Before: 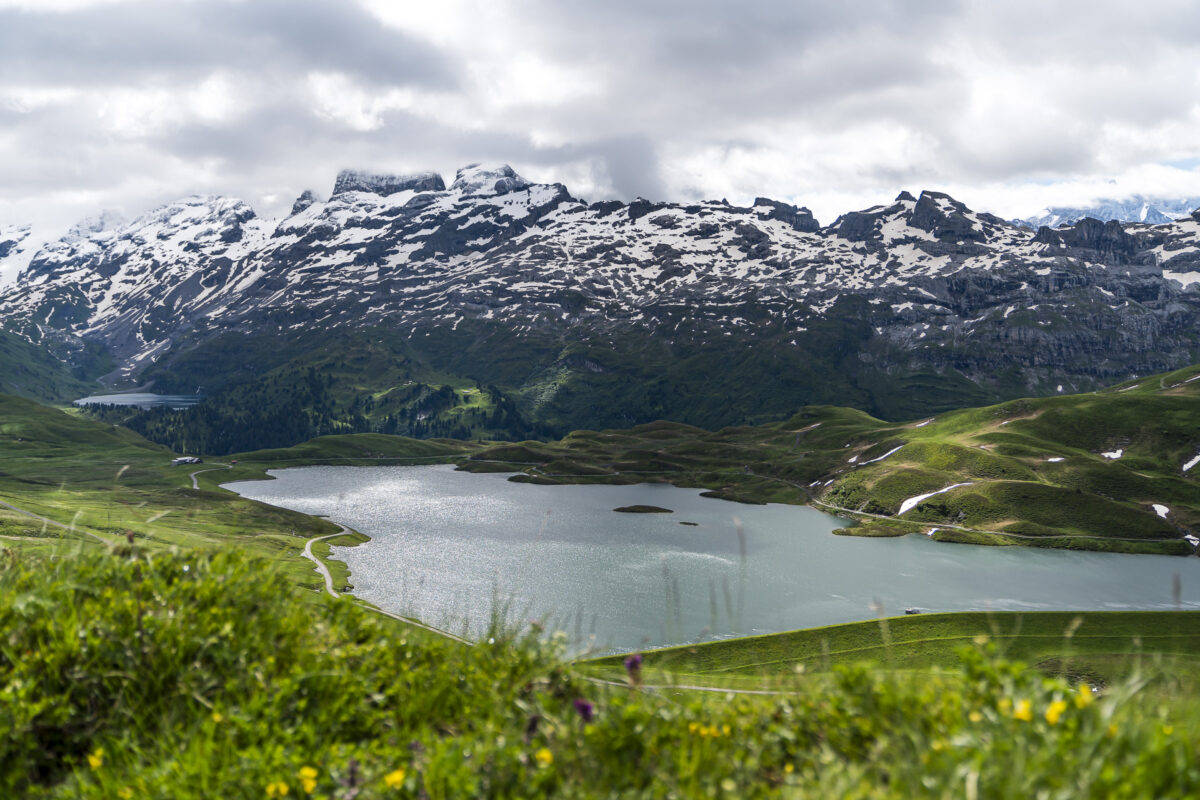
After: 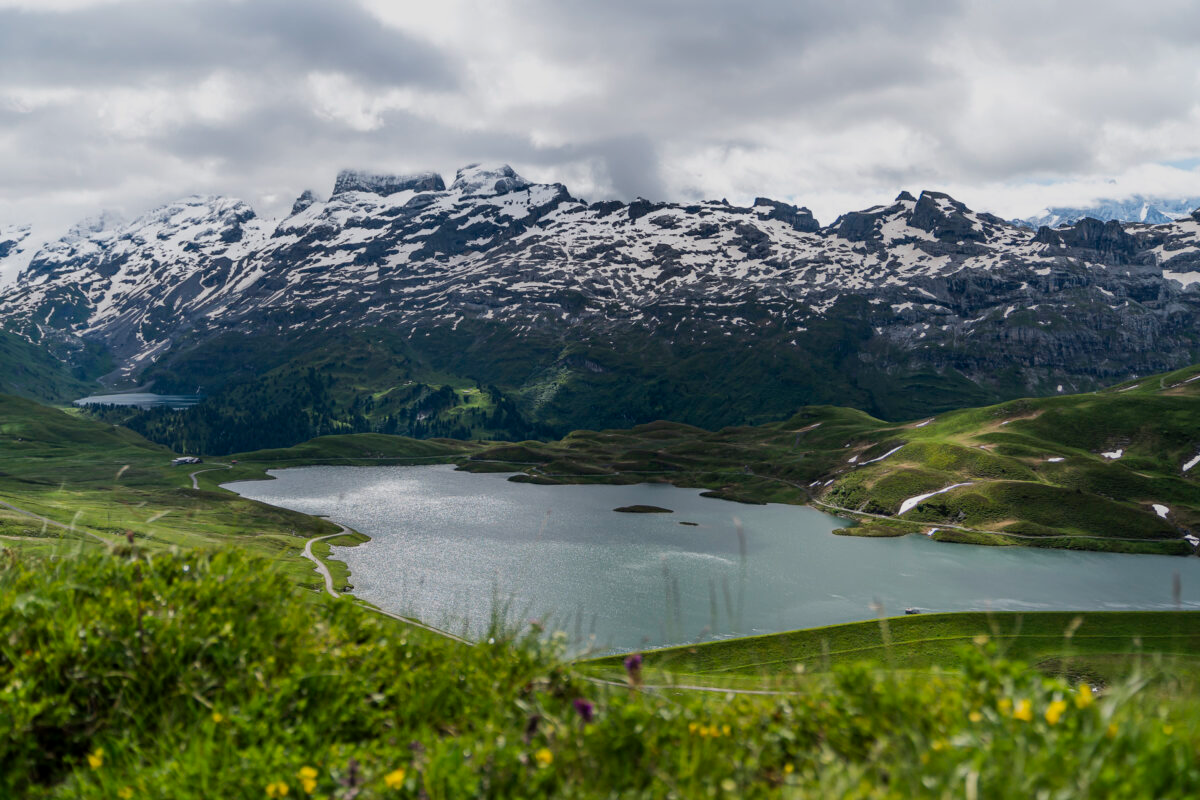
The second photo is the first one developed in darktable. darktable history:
exposure: exposure -0.417 EV, compensate highlight preservation false
